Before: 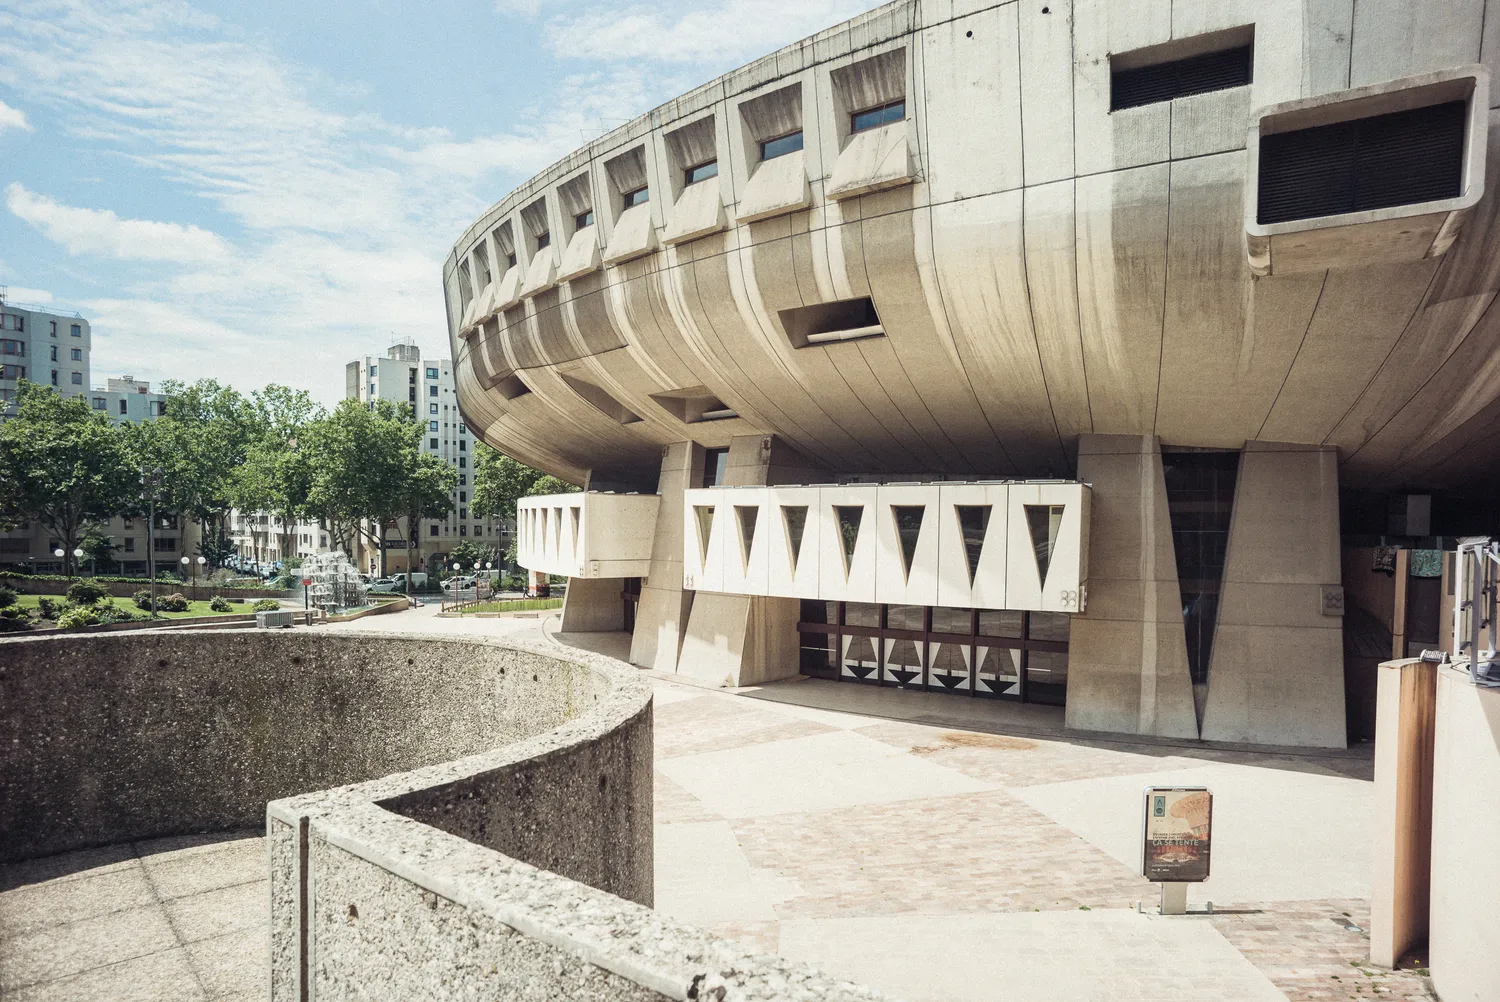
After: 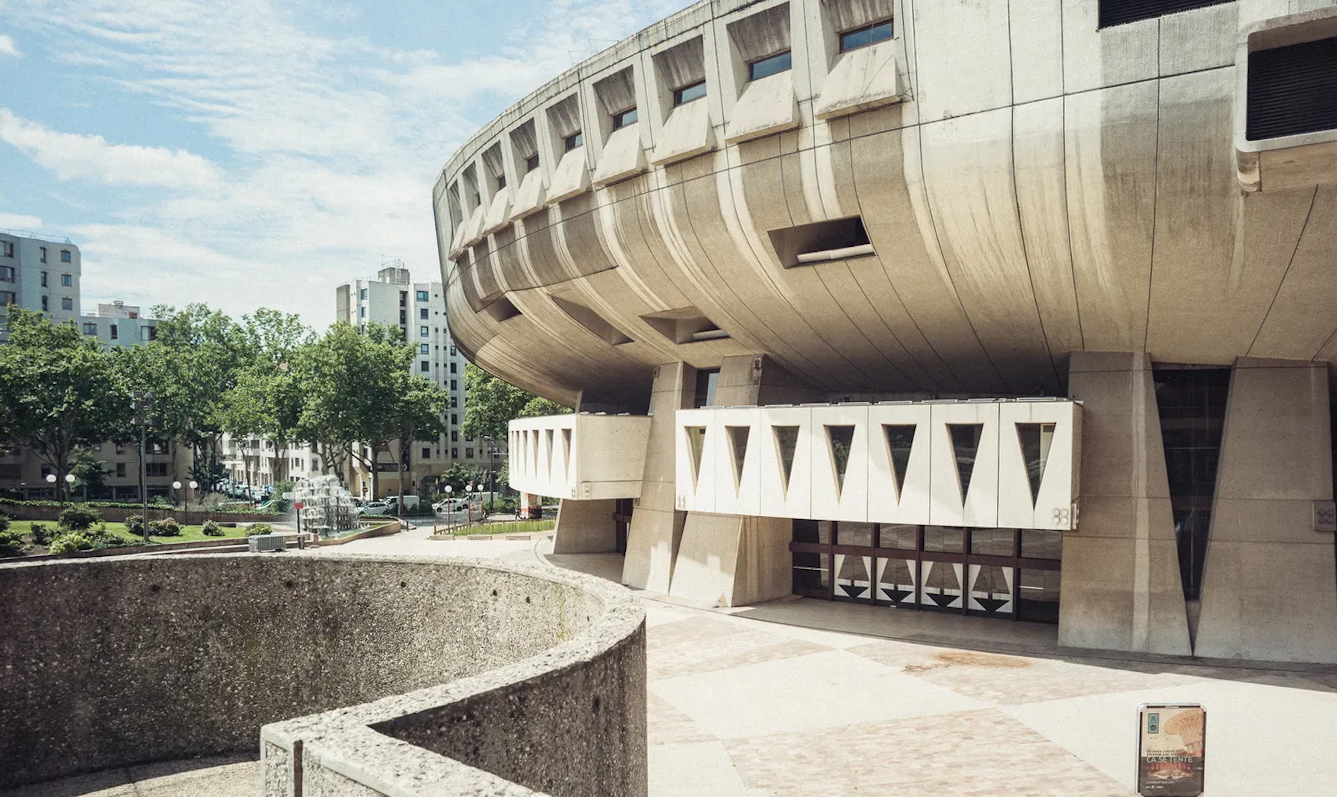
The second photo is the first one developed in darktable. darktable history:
rotate and perspective: rotation -0.45°, automatic cropping original format, crop left 0.008, crop right 0.992, crop top 0.012, crop bottom 0.988
crop: top 7.49%, right 9.717%, bottom 11.943%
